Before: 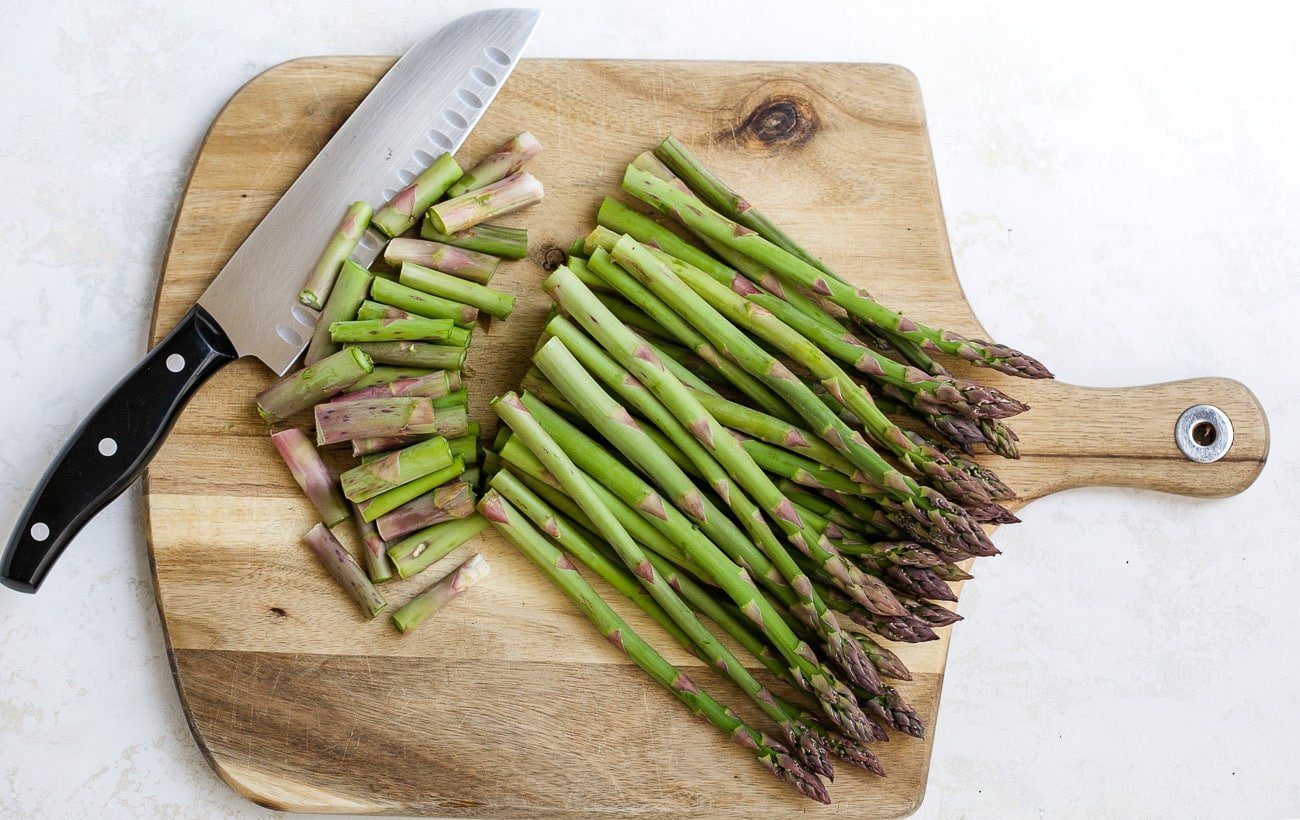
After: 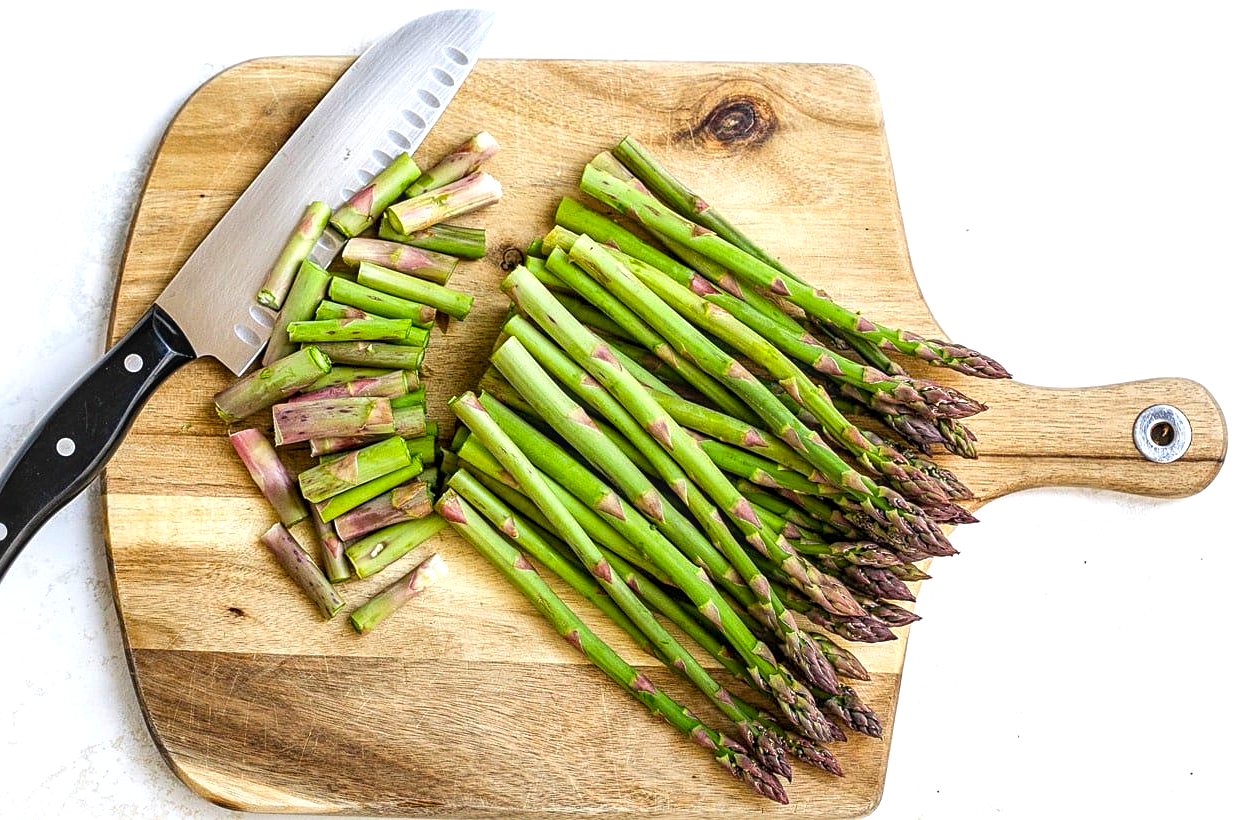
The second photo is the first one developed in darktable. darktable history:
exposure: black level correction 0.001, exposure 0.5 EV, compensate exposure bias true, compensate highlight preservation false
local contrast: on, module defaults
sharpen: radius 2.167, amount 0.381, threshold 0
contrast brightness saturation: contrast 0.04, saturation 0.16
color balance rgb: global vibrance 20%
crop and rotate: left 3.238%
